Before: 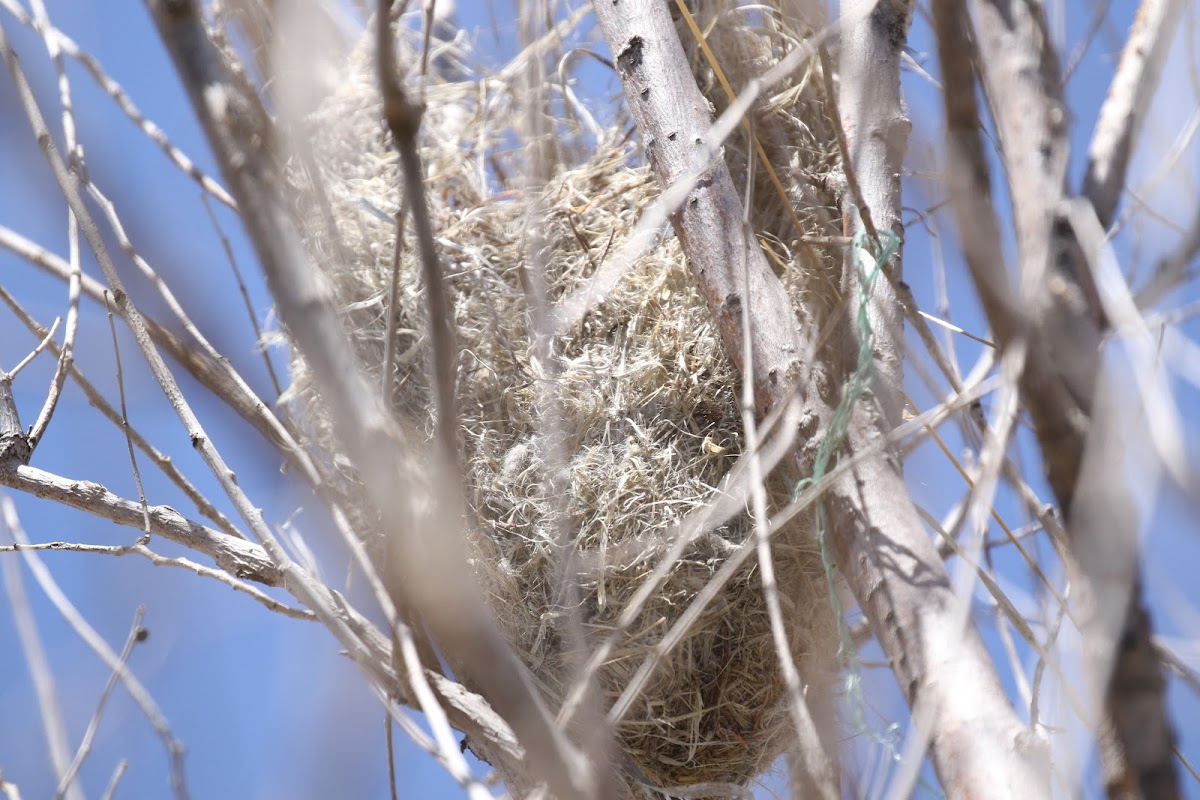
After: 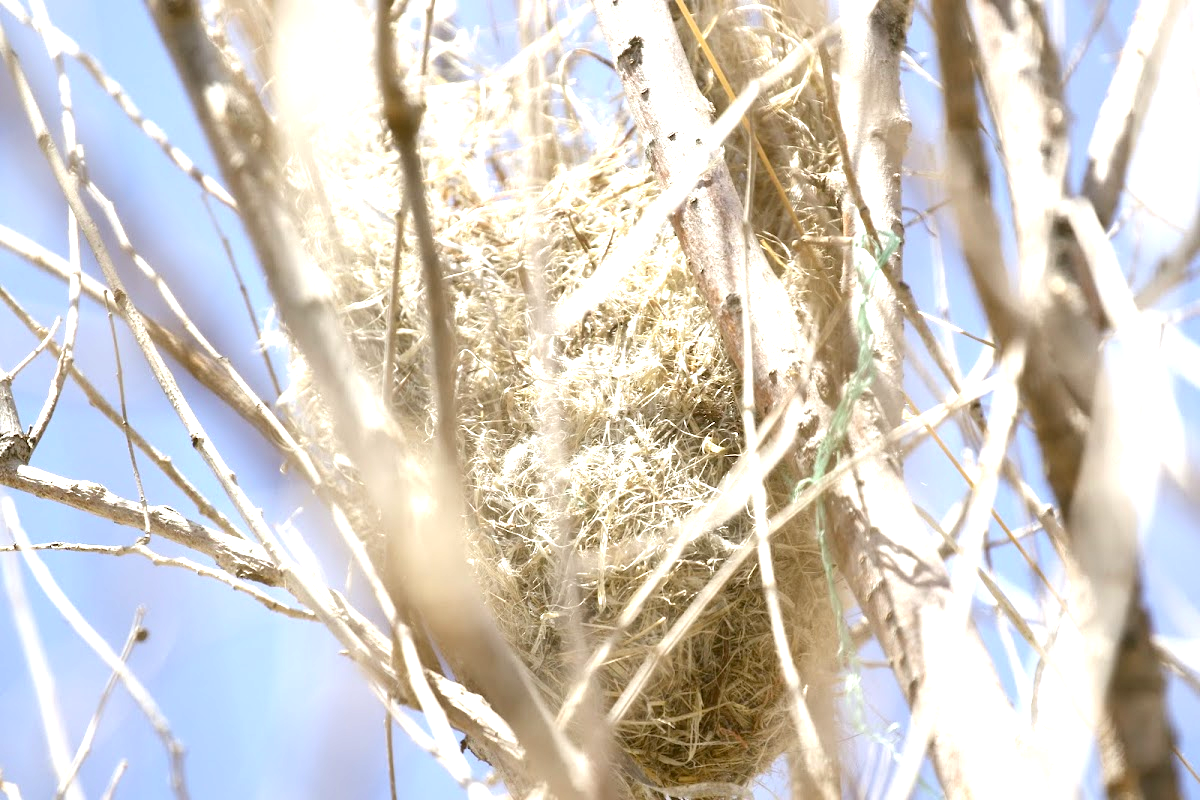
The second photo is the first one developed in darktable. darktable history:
exposure: exposure 1.089 EV, compensate highlight preservation false
color correction: highlights a* -1.43, highlights b* 10.12, shadows a* 0.395, shadows b* 19.35
